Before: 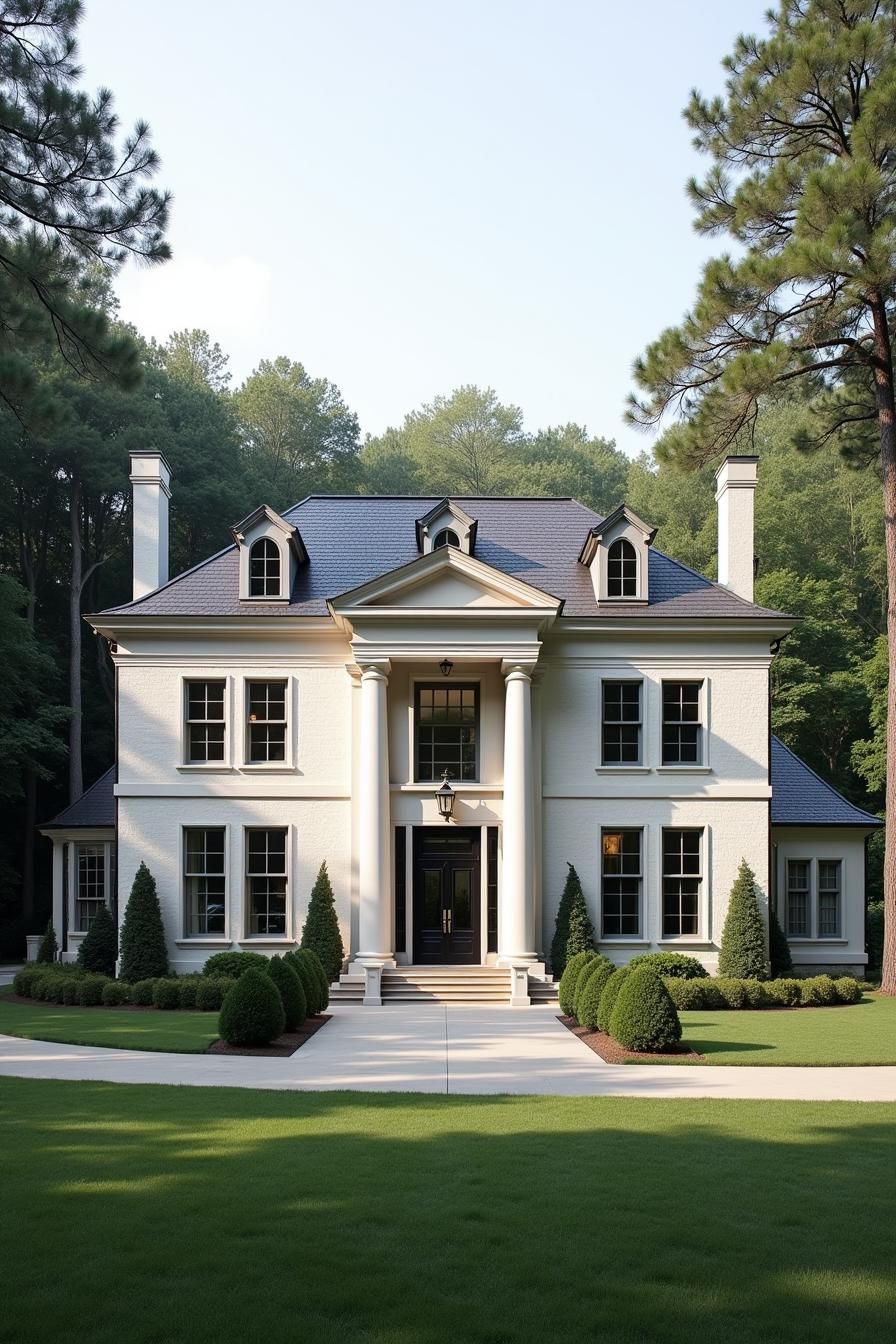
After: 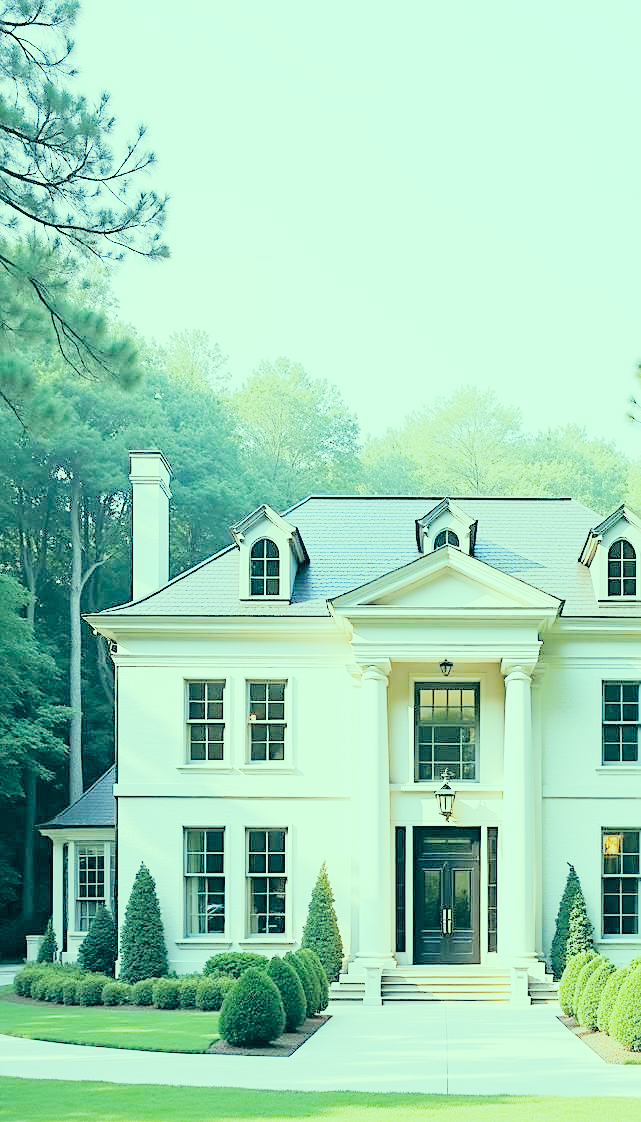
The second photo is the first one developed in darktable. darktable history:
color correction: highlights a* -19.91, highlights b* 9.8, shadows a* -20.88, shadows b* -10.33
sharpen: radius 1.912, amount 0.406, threshold 1.66
contrast brightness saturation: brightness 0.983
color balance rgb: linear chroma grading › shadows -2.251%, linear chroma grading › highlights -14.426%, linear chroma grading › global chroma -9.824%, linear chroma grading › mid-tones -10.29%, perceptual saturation grading › global saturation 20%, perceptual saturation grading › highlights -25.346%, perceptual saturation grading › shadows 50.158%, perceptual brilliance grading › global brilliance 2.607%, perceptual brilliance grading › highlights -2.766%, perceptual brilliance grading › shadows 3.434%, global vibrance 12.626%
crop: right 28.456%, bottom 16.466%
tone curve: curves: ch0 [(0, 0.001) (0.139, 0.096) (0.311, 0.278) (0.495, 0.531) (0.718, 0.816) (0.841, 0.909) (1, 0.967)]; ch1 [(0, 0) (0.272, 0.249) (0.388, 0.385) (0.469, 0.456) (0.495, 0.497) (0.538, 0.554) (0.578, 0.605) (0.707, 0.778) (1, 1)]; ch2 [(0, 0) (0.125, 0.089) (0.353, 0.329) (0.443, 0.408) (0.502, 0.499) (0.557, 0.542) (0.608, 0.635) (1, 1)], preserve colors none
levels: black 0.103%, levels [0.116, 0.574, 1]
exposure: black level correction 0, exposure 0.498 EV, compensate highlight preservation false
